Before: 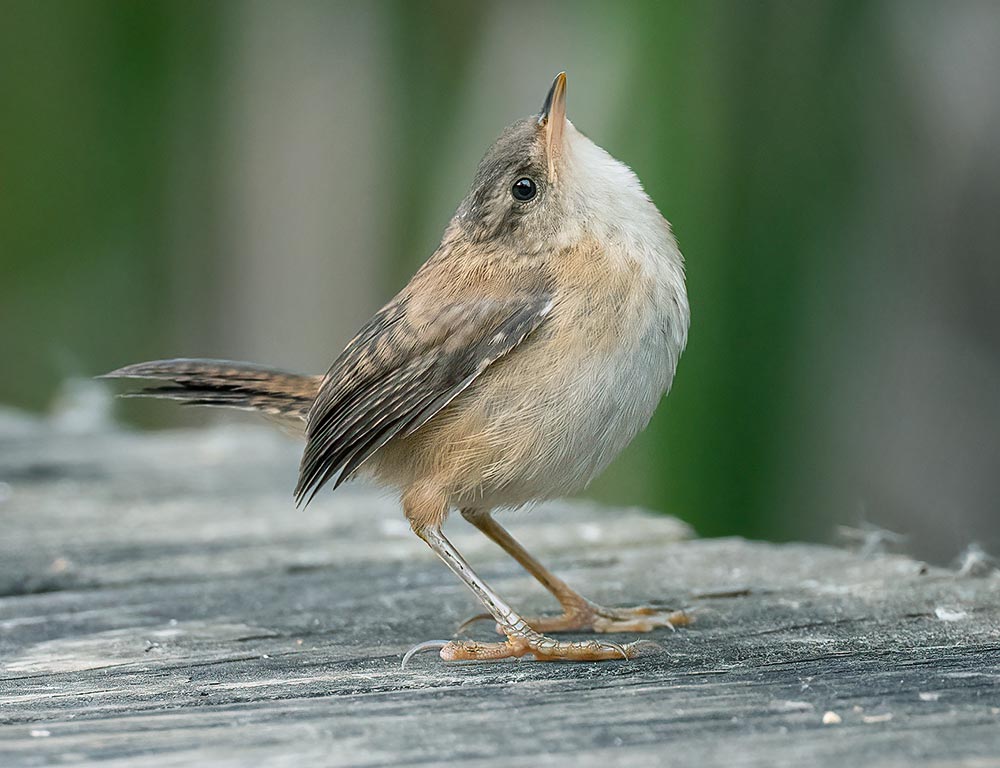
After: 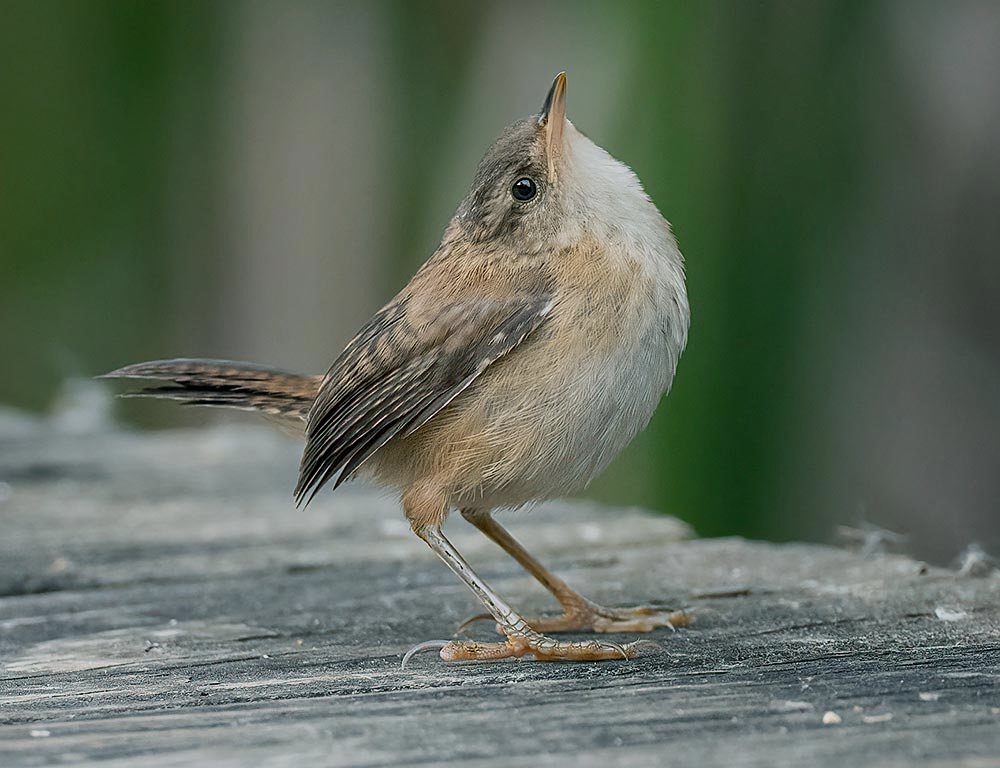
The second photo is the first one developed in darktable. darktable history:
sharpen: amount 0.2
exposure: exposure -0.462 EV, compensate highlight preservation false
